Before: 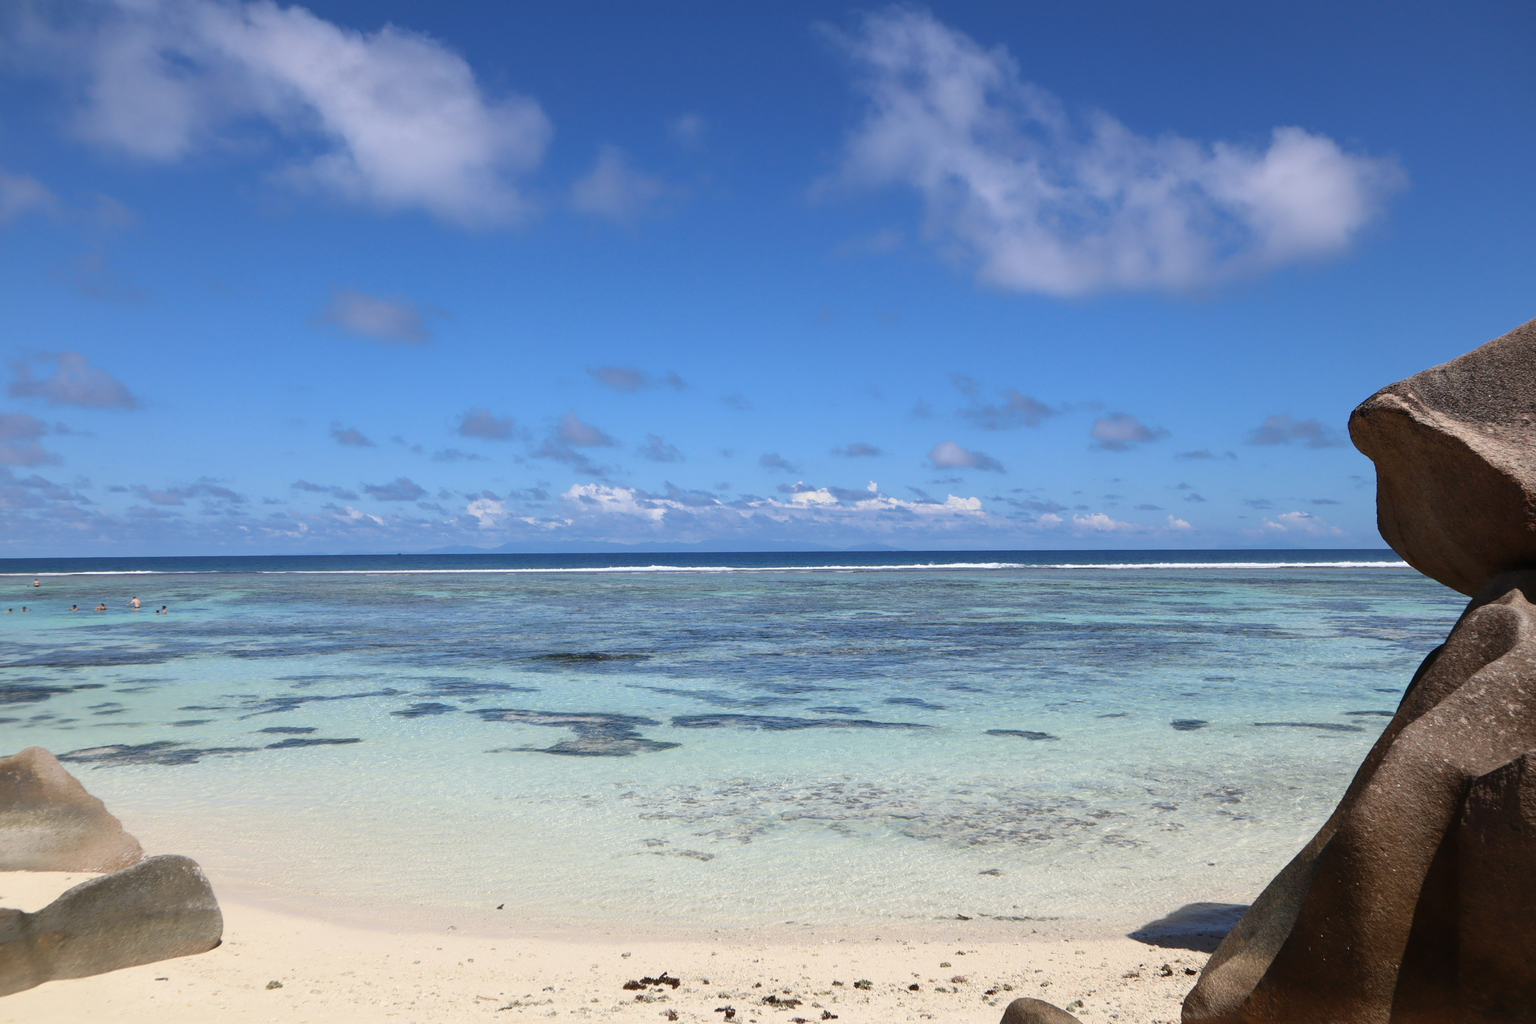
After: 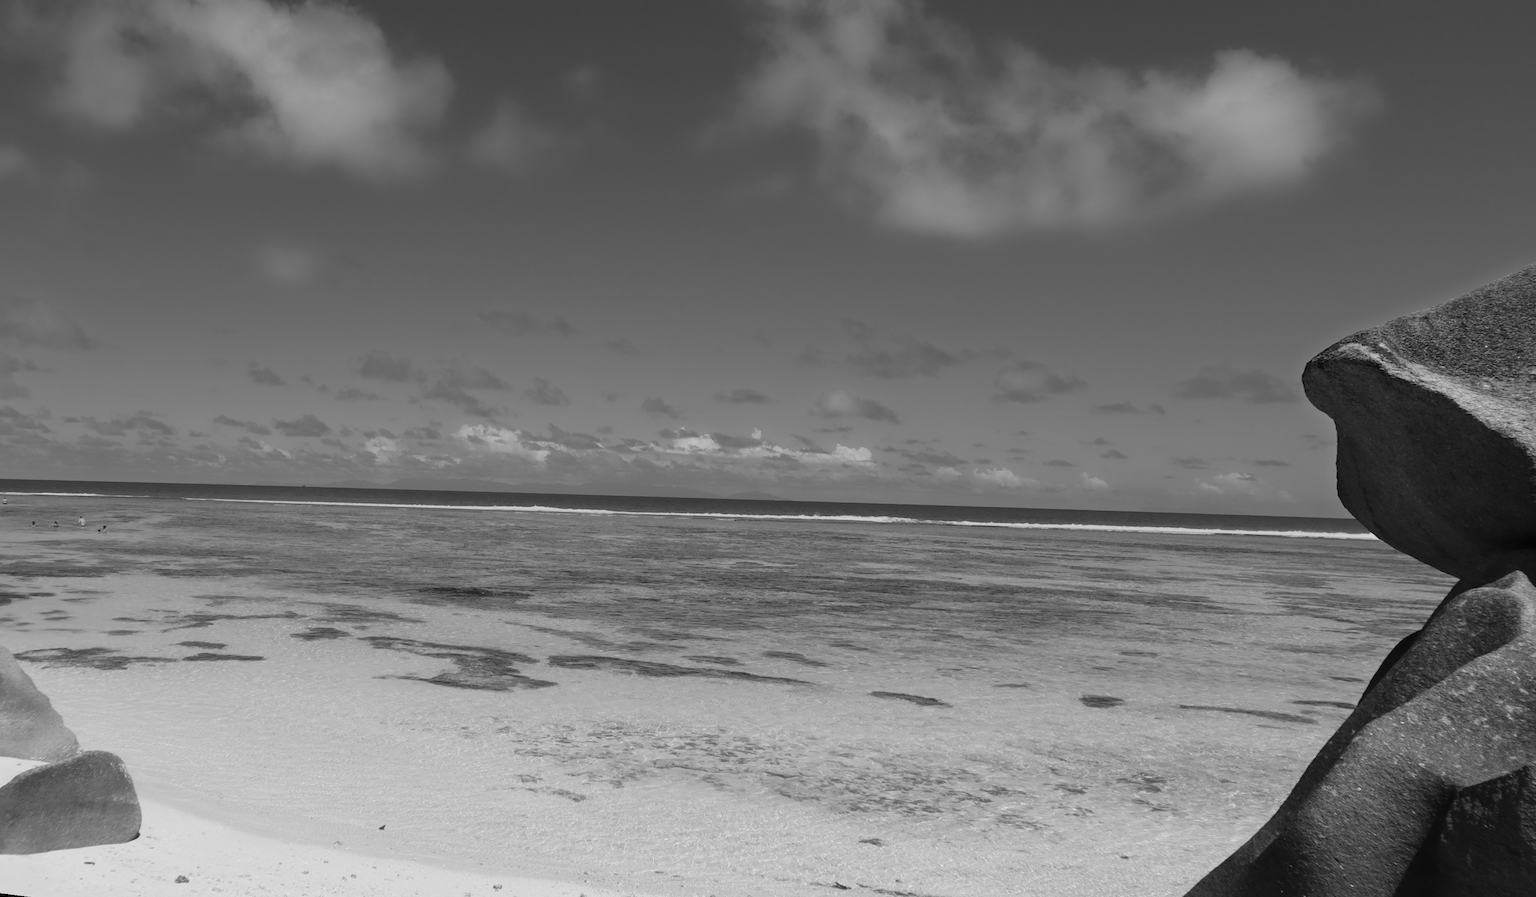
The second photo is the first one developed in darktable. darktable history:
rotate and perspective: rotation 1.69°, lens shift (vertical) -0.023, lens shift (horizontal) -0.291, crop left 0.025, crop right 0.988, crop top 0.092, crop bottom 0.842
monochrome: a 26.22, b 42.67, size 0.8
